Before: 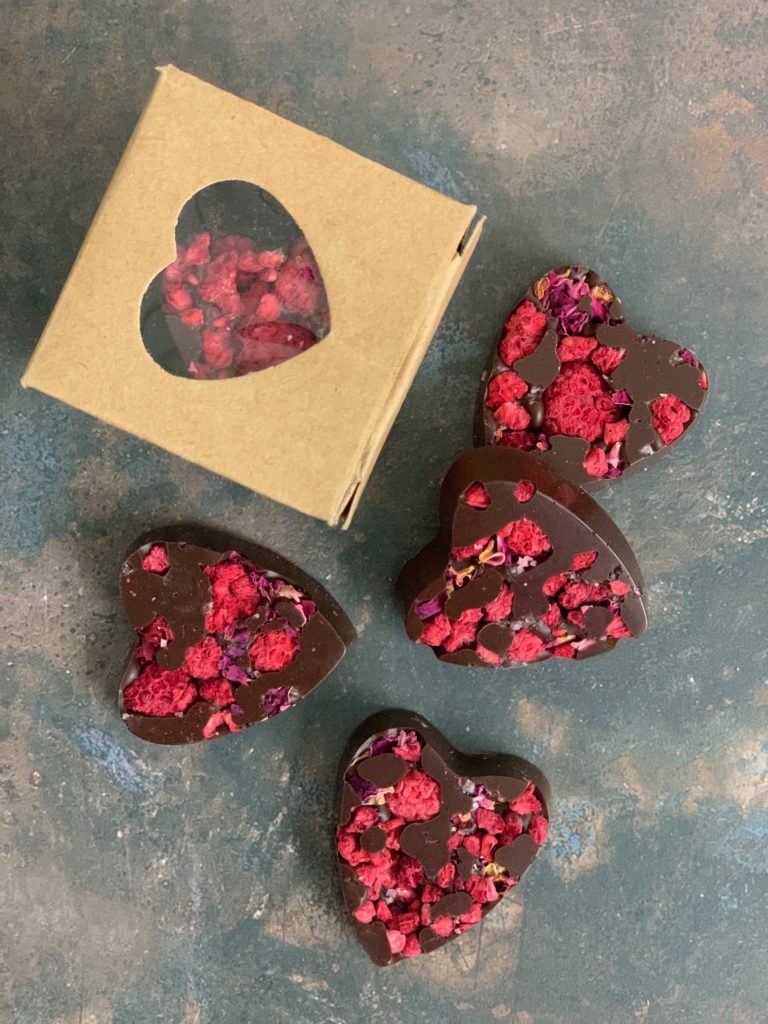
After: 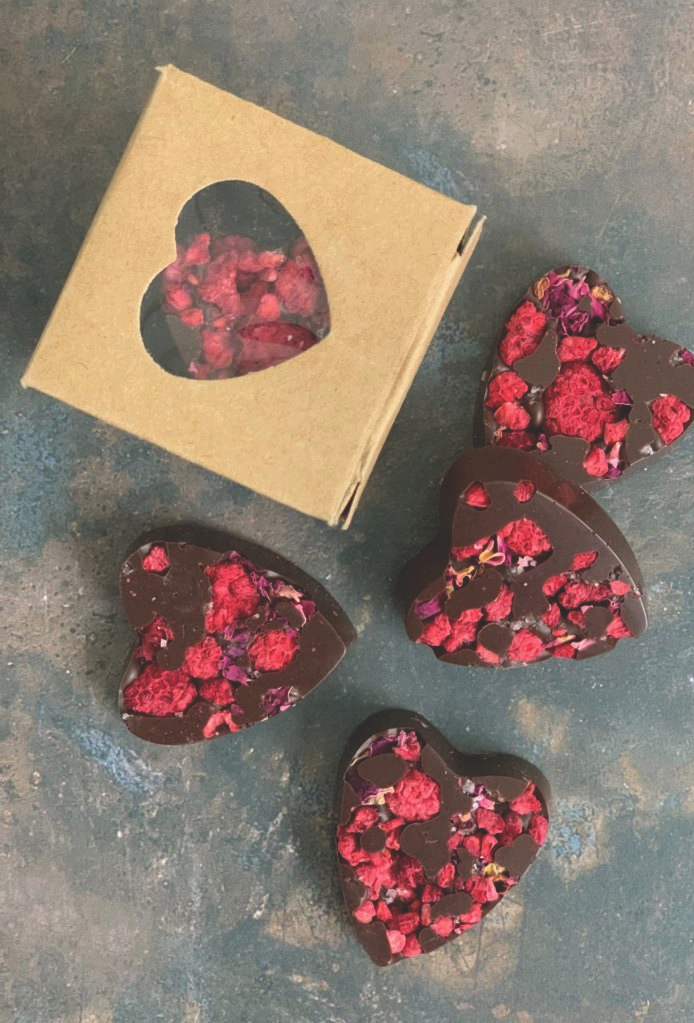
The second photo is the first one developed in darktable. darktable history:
crop: right 9.509%, bottom 0.031%
exposure: black level correction -0.023, exposure -0.039 EV, compensate highlight preservation false
